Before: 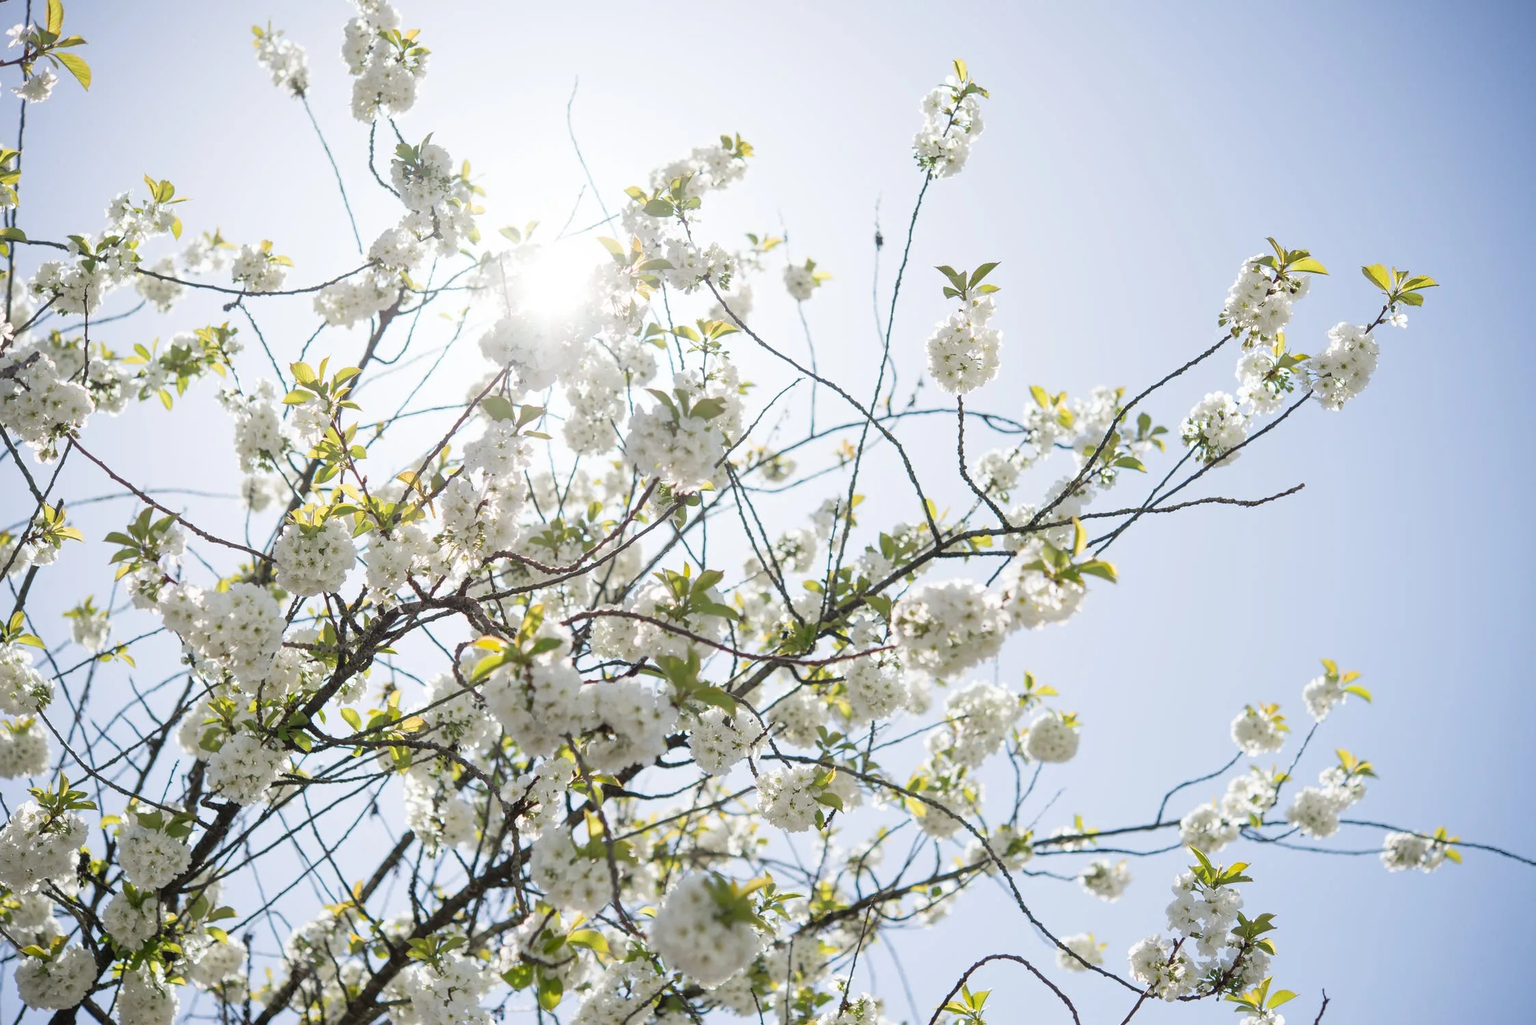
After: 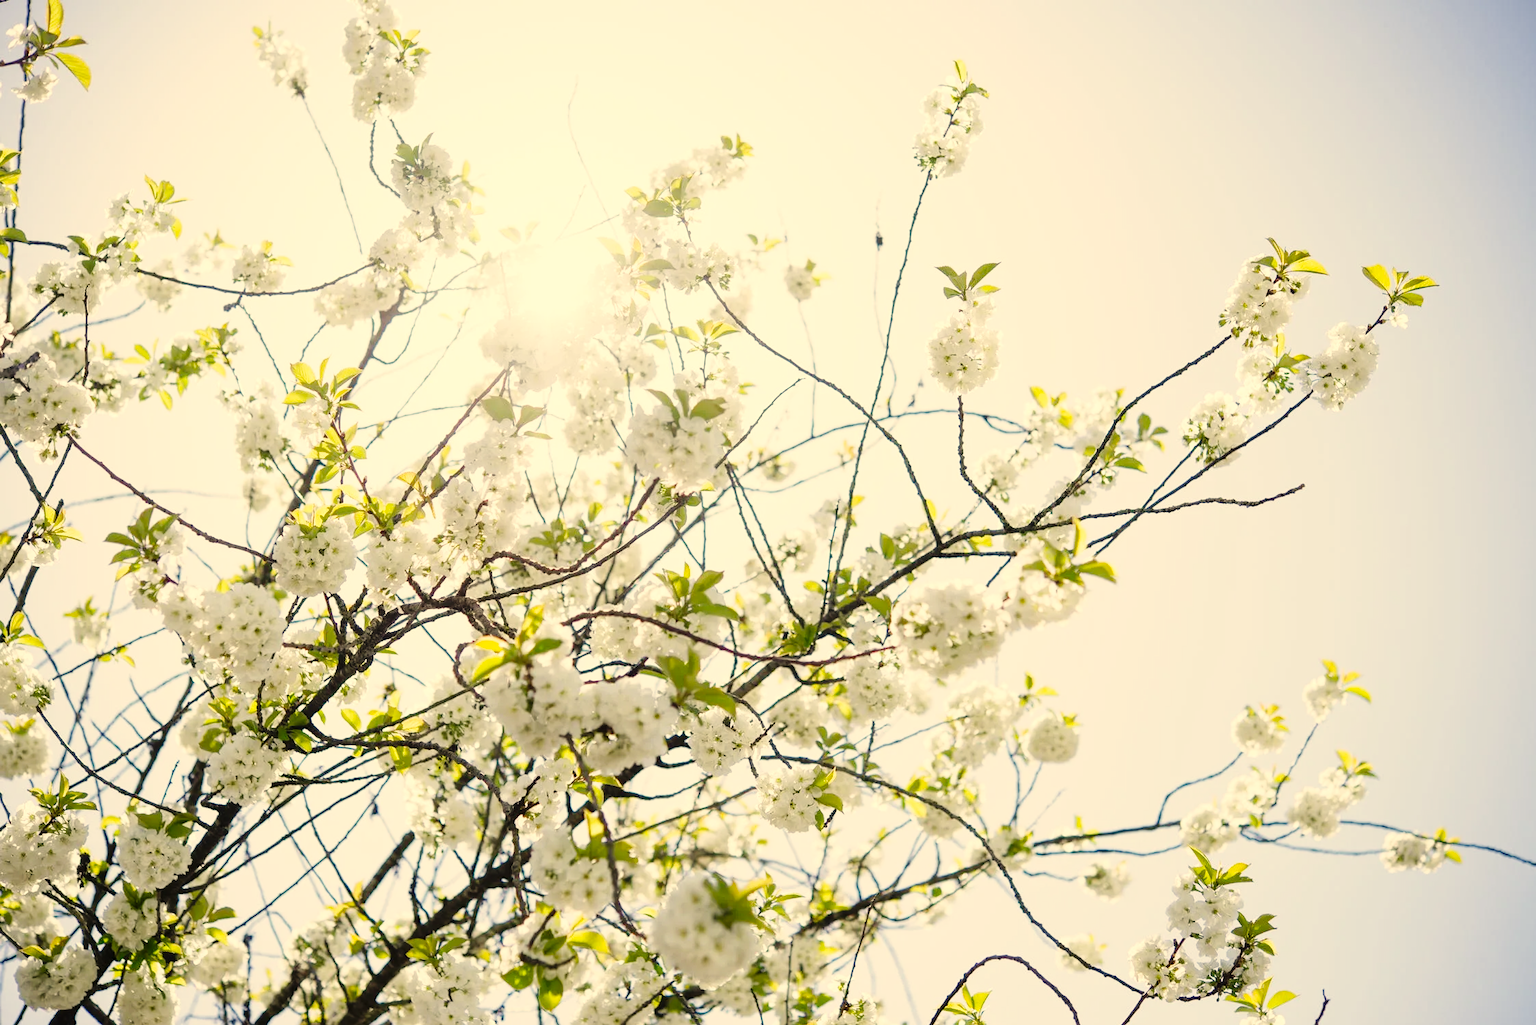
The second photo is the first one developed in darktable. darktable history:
color correction: highlights a* 2.63, highlights b* 22.75
base curve: curves: ch0 [(0, 0) (0.036, 0.025) (0.121, 0.166) (0.206, 0.329) (0.605, 0.79) (1, 1)], preserve colors none
